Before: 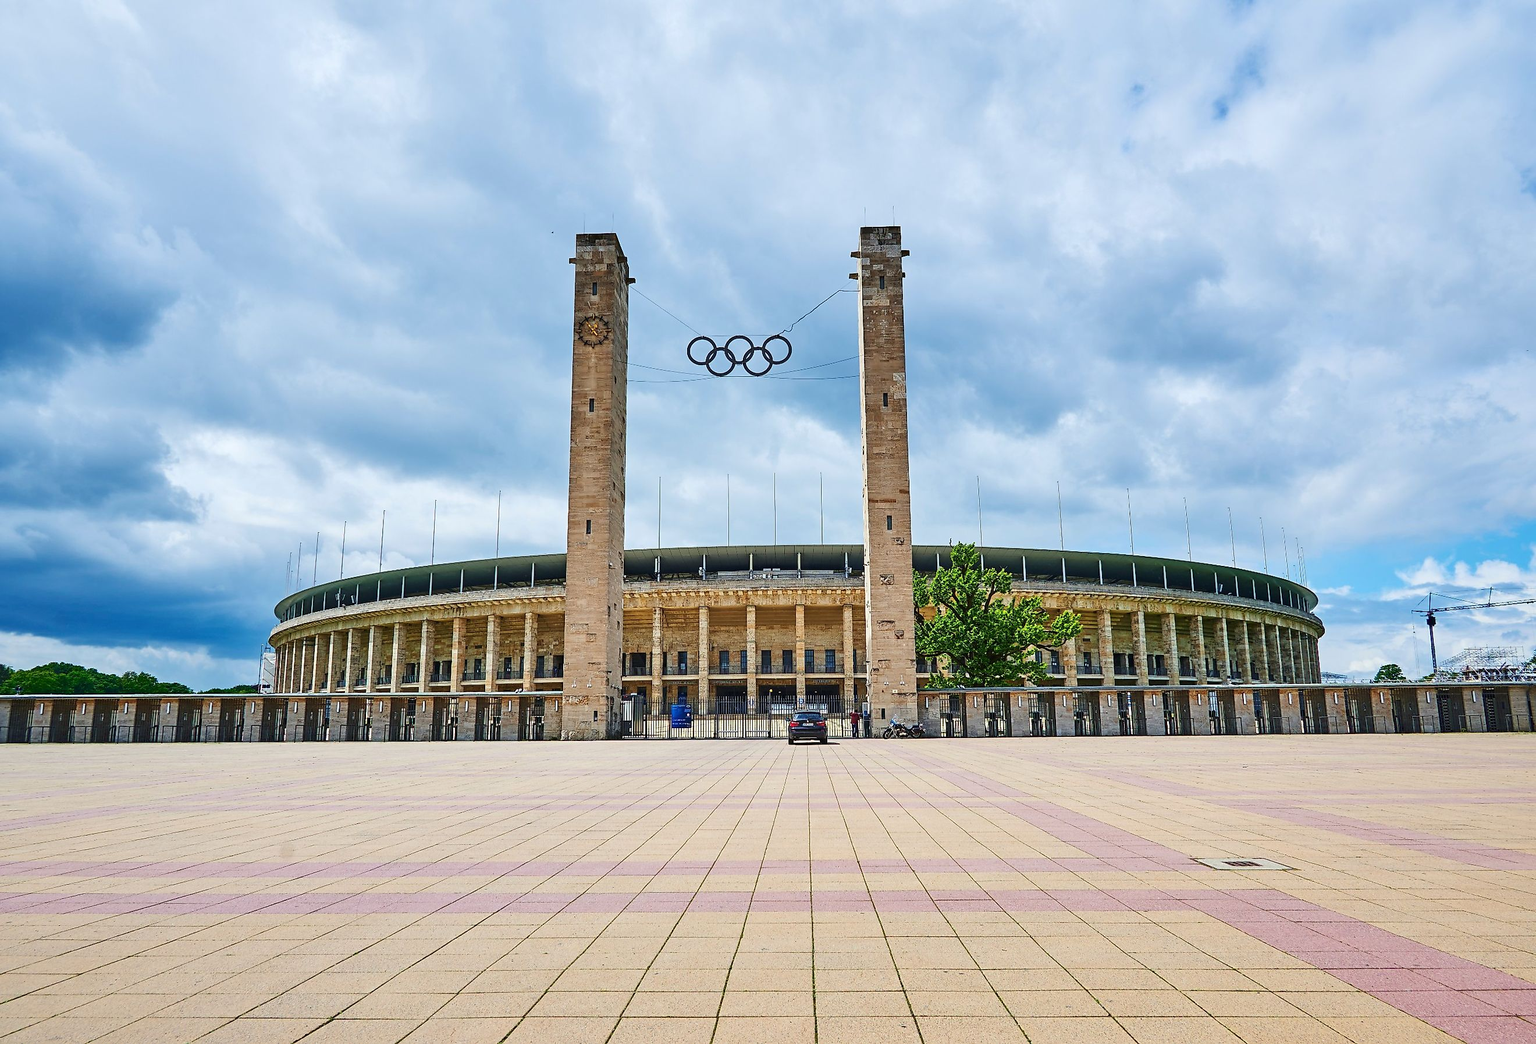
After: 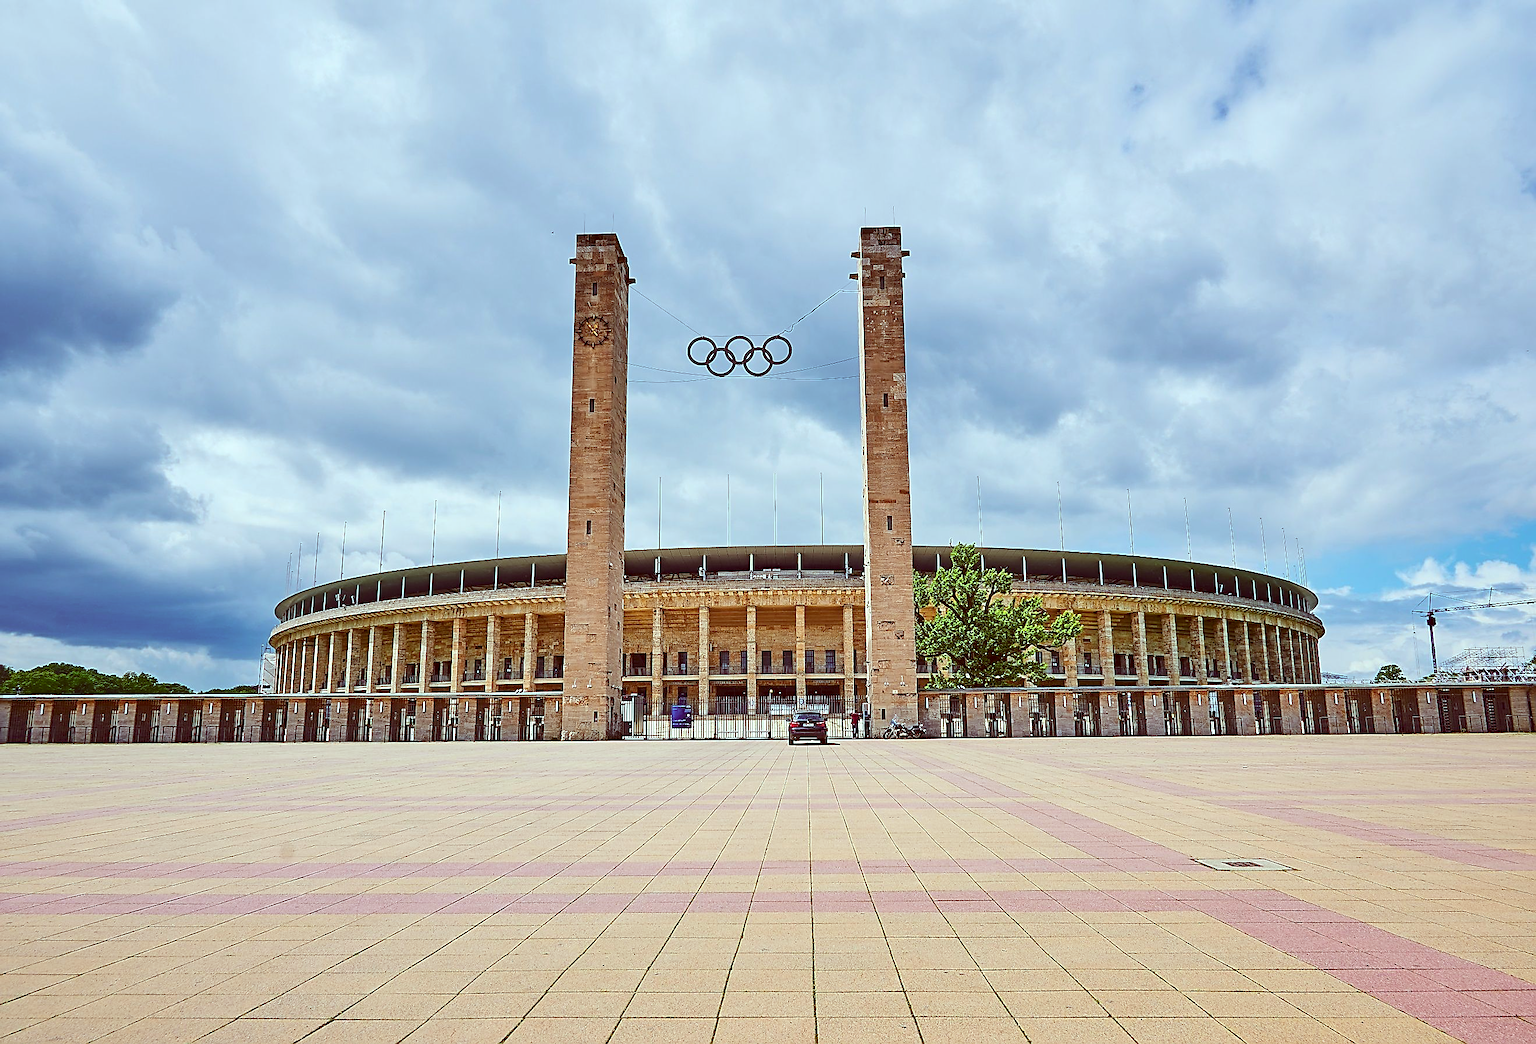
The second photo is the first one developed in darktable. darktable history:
sharpen: on, module defaults
color correction: highlights a* -7.13, highlights b* -0.218, shadows a* 20.81, shadows b* 11.64
